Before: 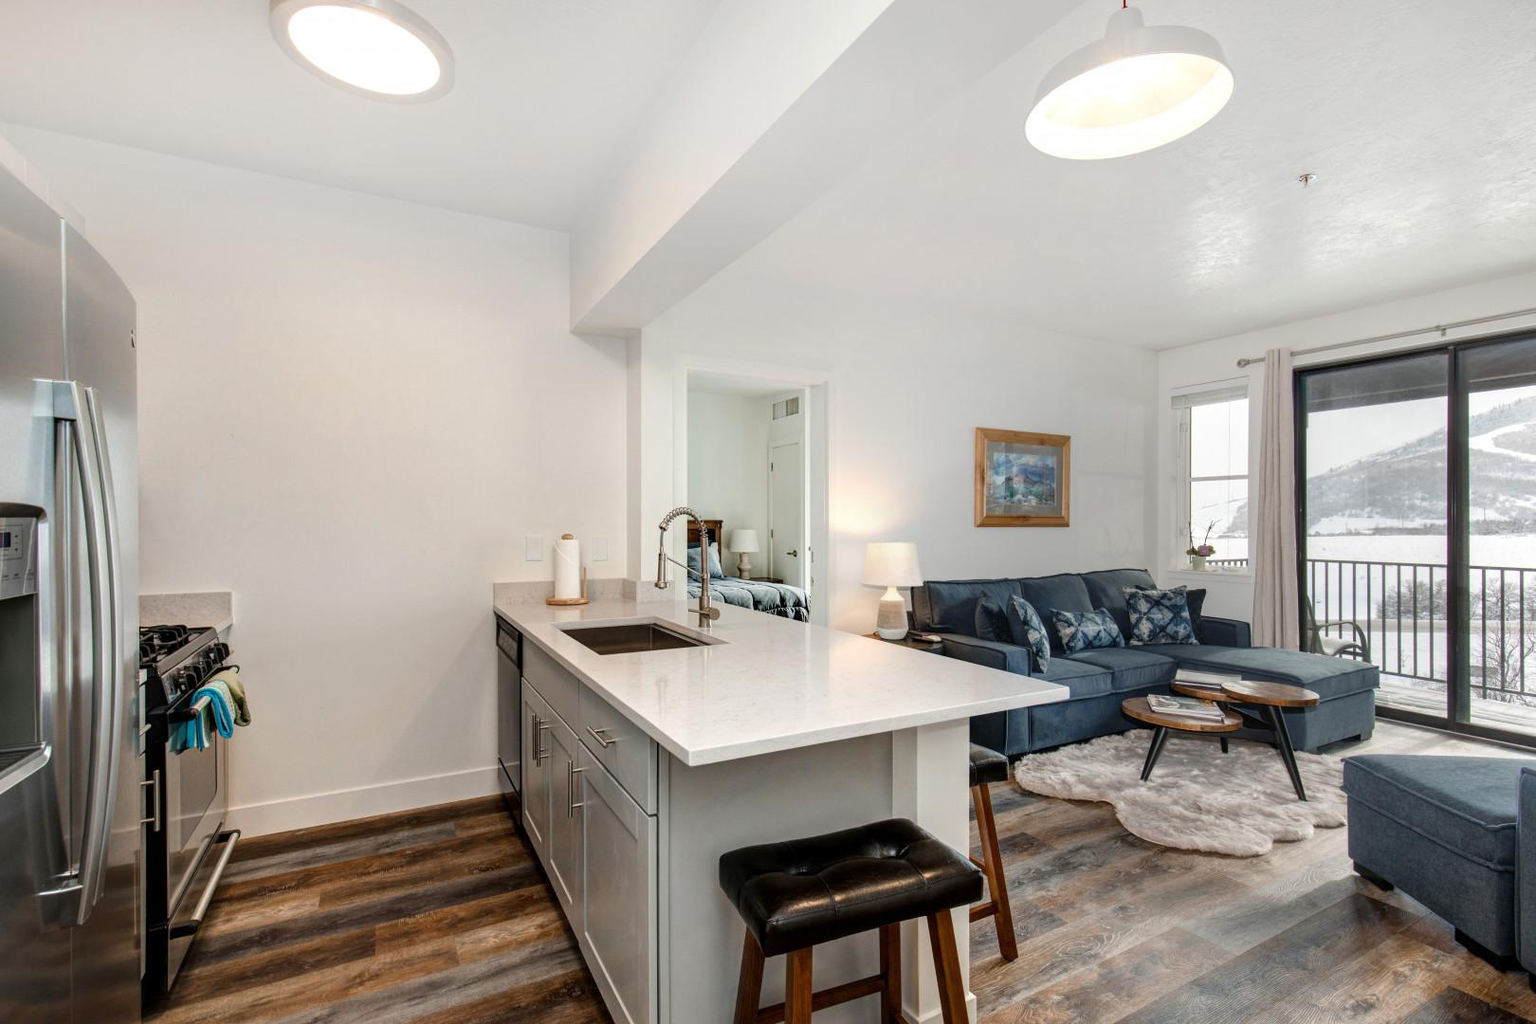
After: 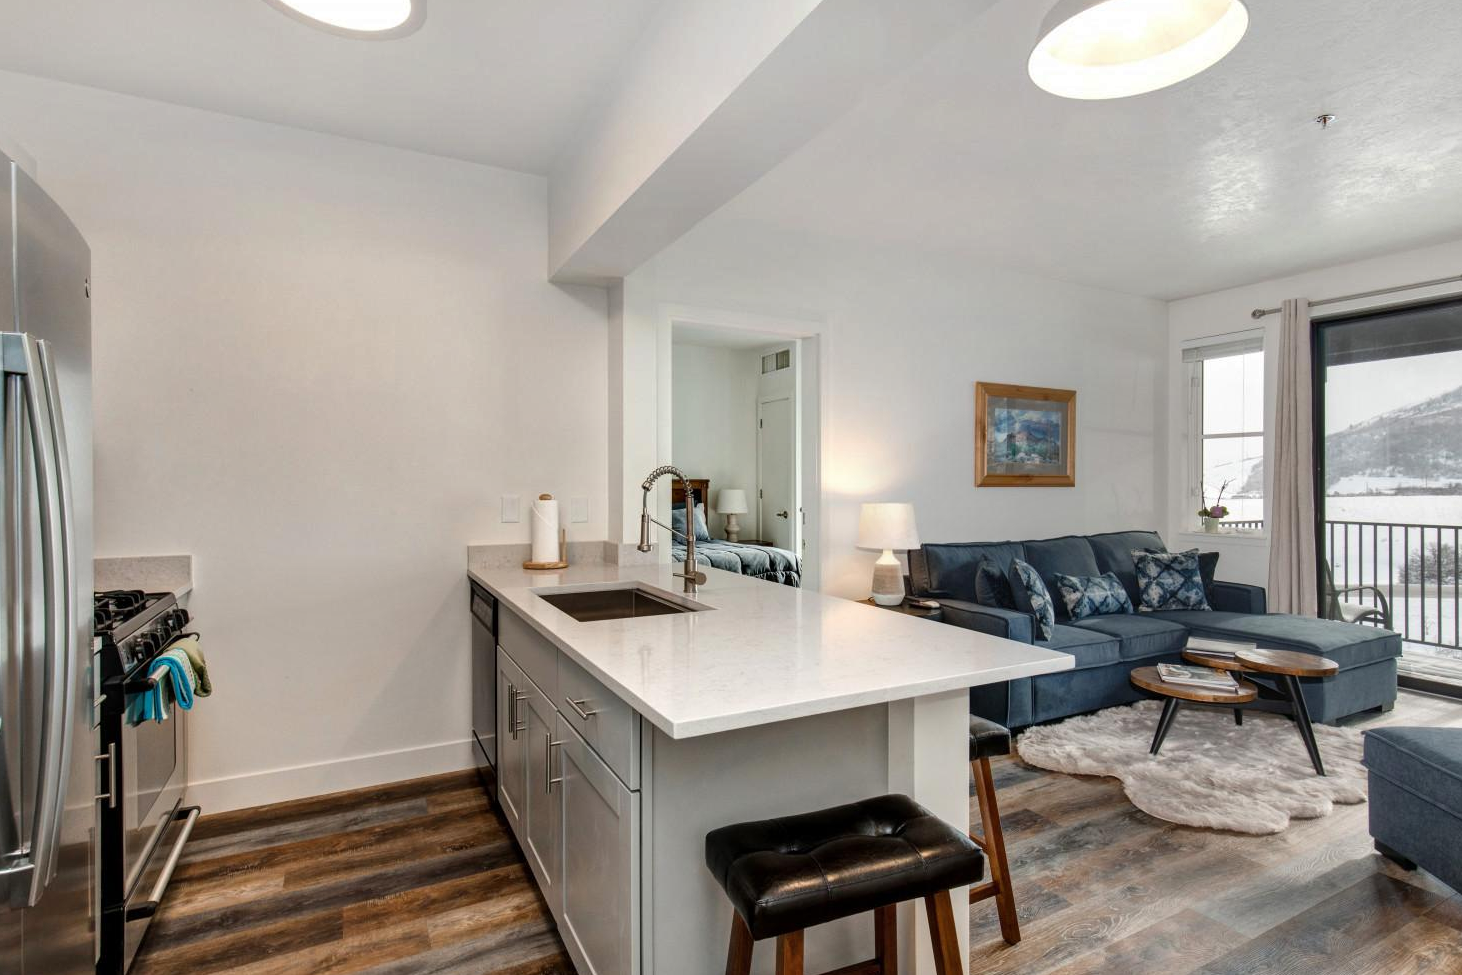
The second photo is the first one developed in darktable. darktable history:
shadows and highlights: shadows 52.42, soften with gaussian
crop: left 3.305%, top 6.436%, right 6.389%, bottom 3.258%
